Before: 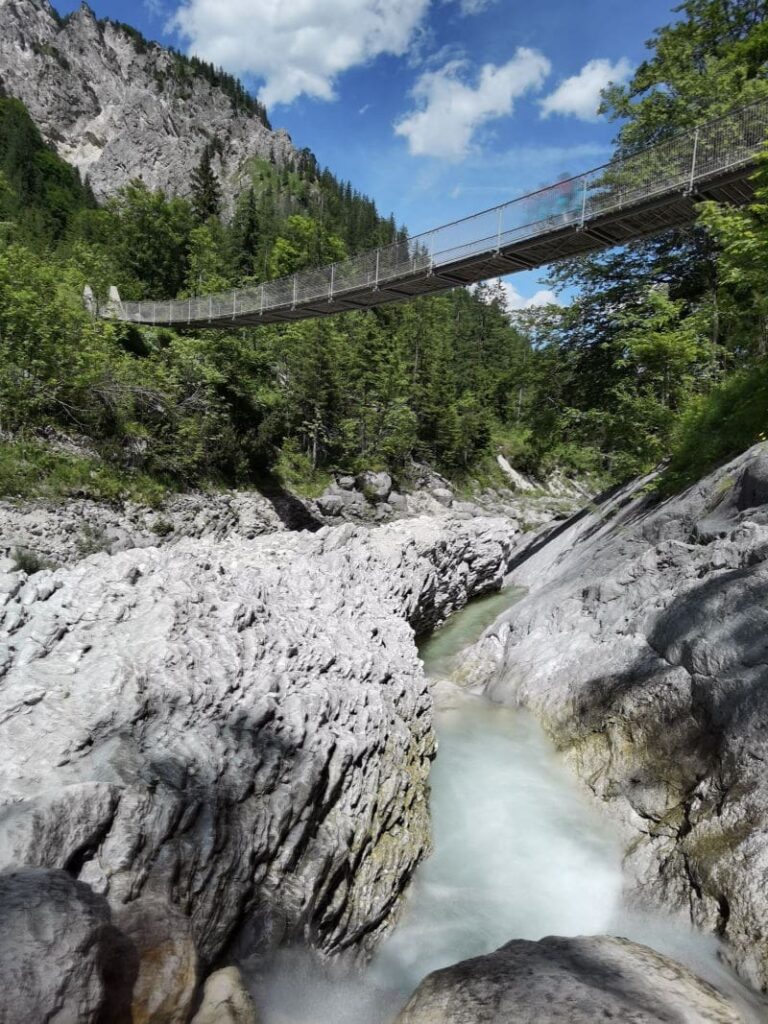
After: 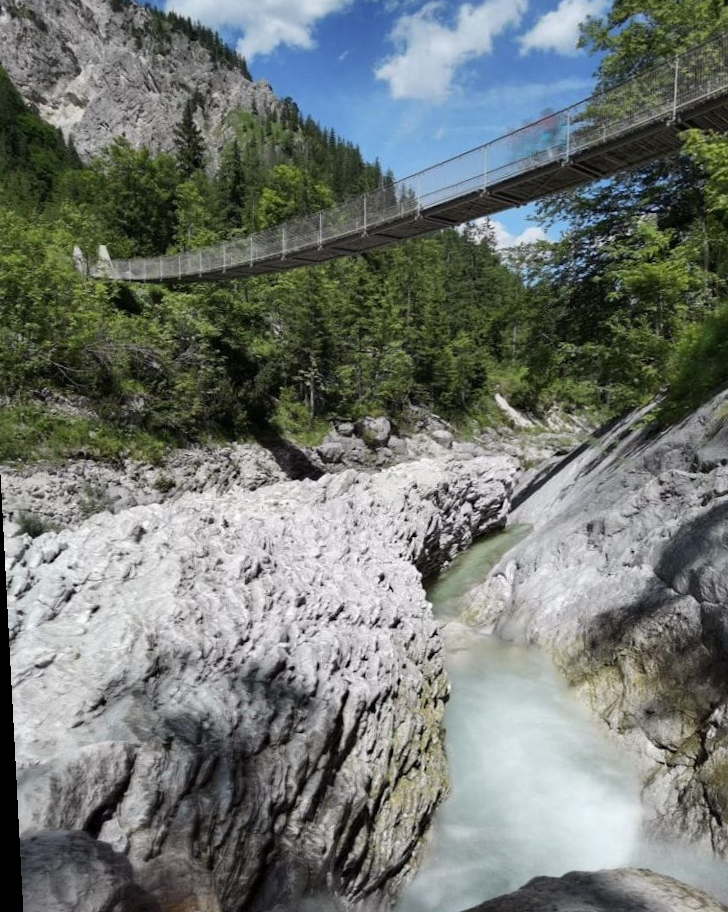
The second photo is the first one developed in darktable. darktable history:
rotate and perspective: rotation -3°, crop left 0.031, crop right 0.968, crop top 0.07, crop bottom 0.93
crop and rotate: right 5.167%
